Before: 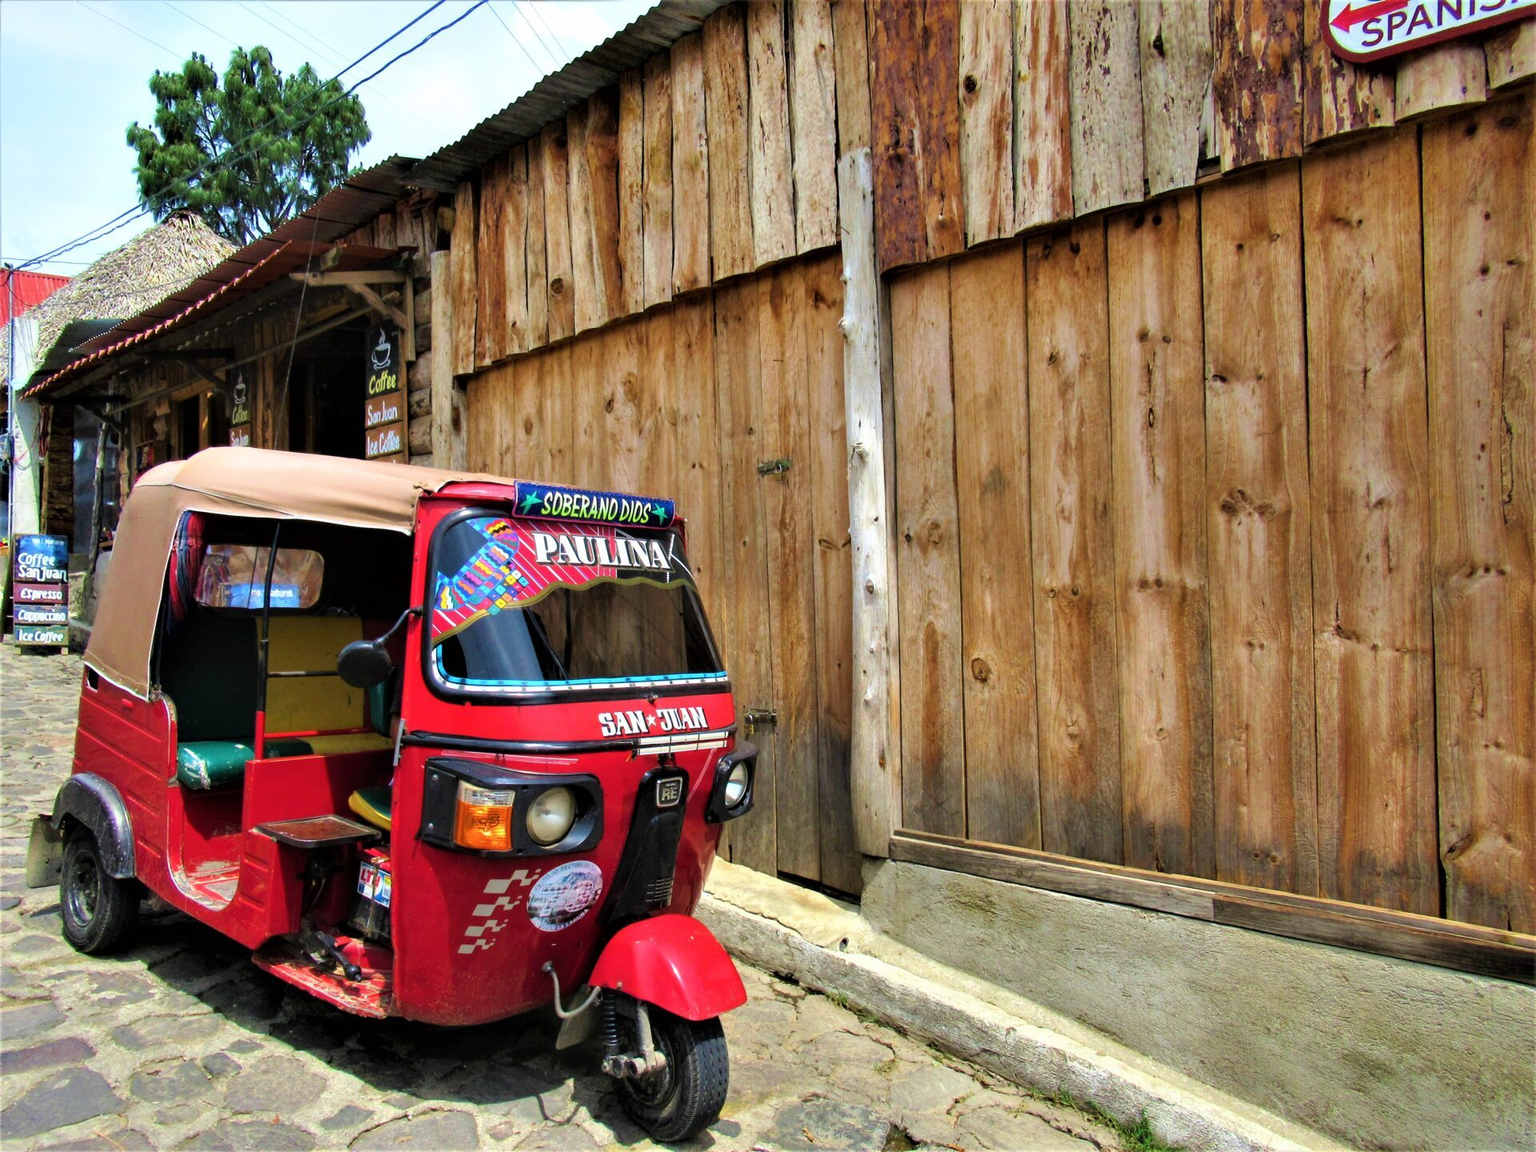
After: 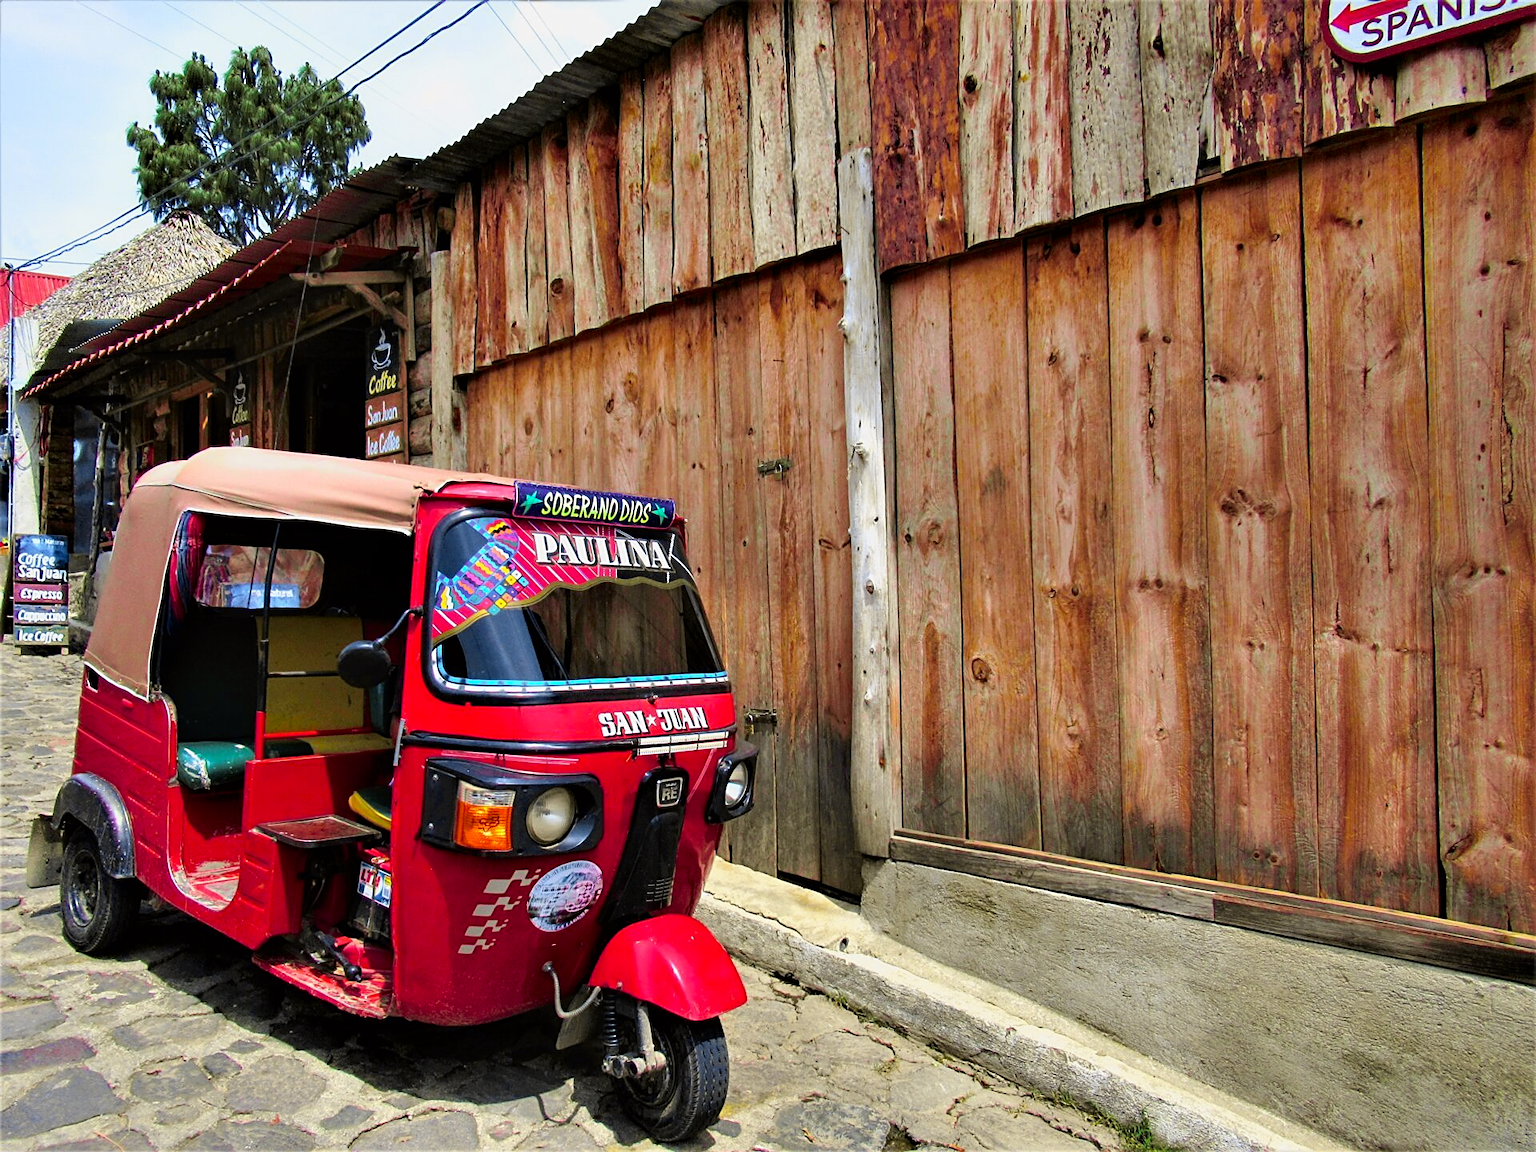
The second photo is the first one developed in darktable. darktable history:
tone curve: curves: ch0 [(0, 0) (0.087, 0.054) (0.281, 0.245) (0.532, 0.514) (0.835, 0.818) (0.994, 0.955)]; ch1 [(0, 0) (0.27, 0.195) (0.406, 0.435) (0.452, 0.474) (0.495, 0.5) (0.514, 0.508) (0.537, 0.556) (0.654, 0.689) (1, 1)]; ch2 [(0, 0) (0.269, 0.299) (0.459, 0.441) (0.498, 0.499) (0.523, 0.52) (0.551, 0.549) (0.633, 0.625) (0.659, 0.681) (0.718, 0.764) (1, 1)], color space Lab, independent channels, preserve colors none
sharpen: on, module defaults
